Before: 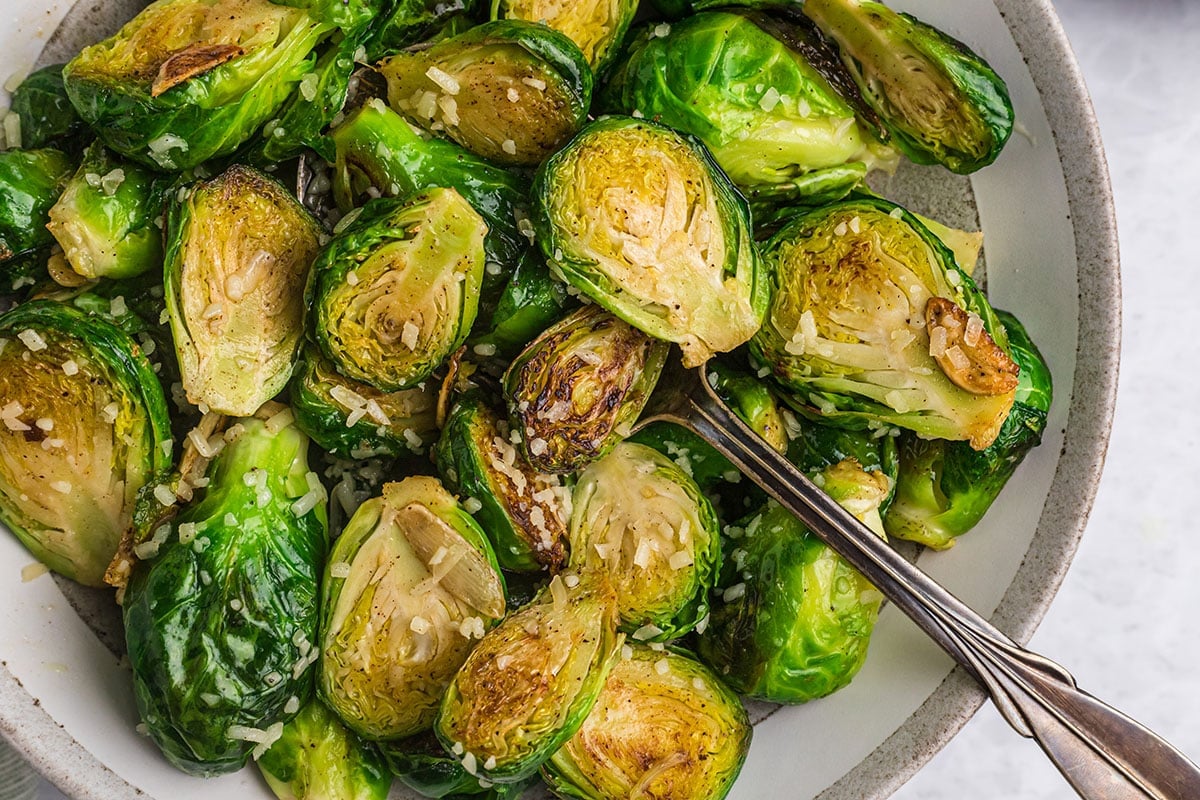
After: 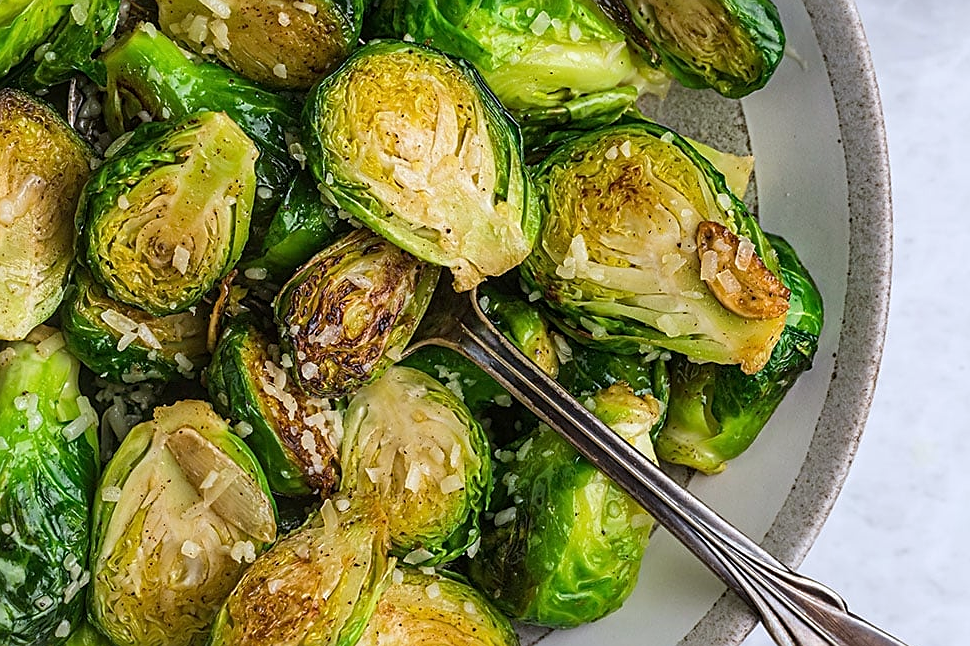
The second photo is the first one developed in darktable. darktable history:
crop: left 19.159%, top 9.58%, bottom 9.58%
sharpen: radius 1.967
white balance: red 0.967, blue 1.049
rgb levels: preserve colors max RGB
shadows and highlights: shadows 20.55, highlights -20.99, soften with gaussian
tone equalizer: on, module defaults
